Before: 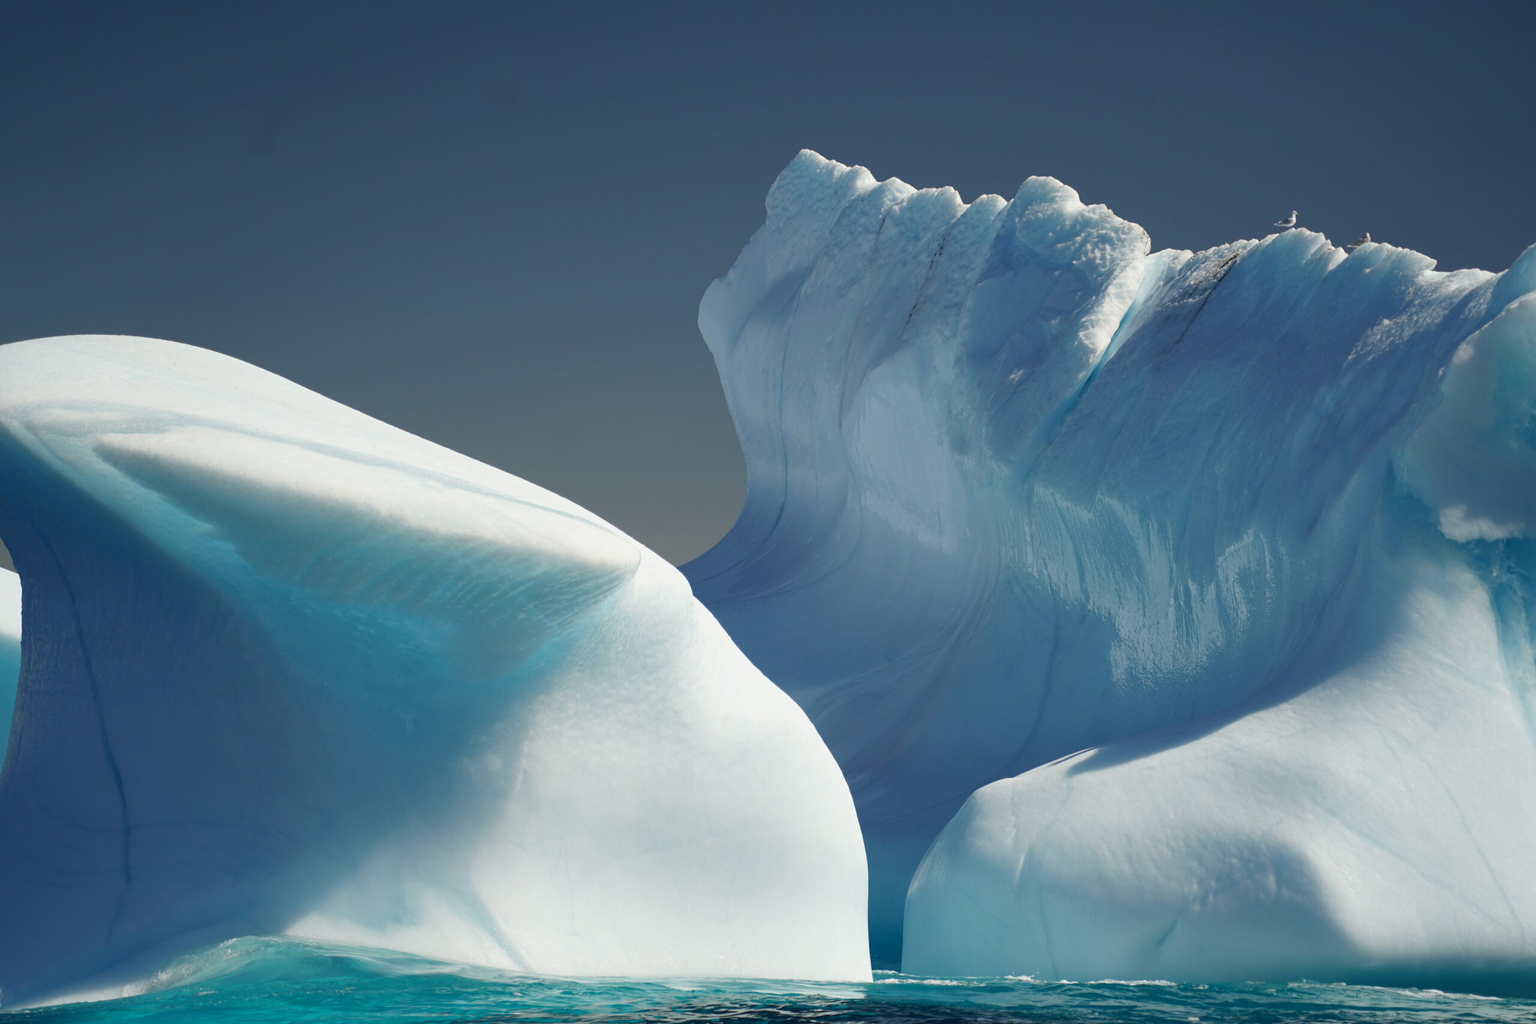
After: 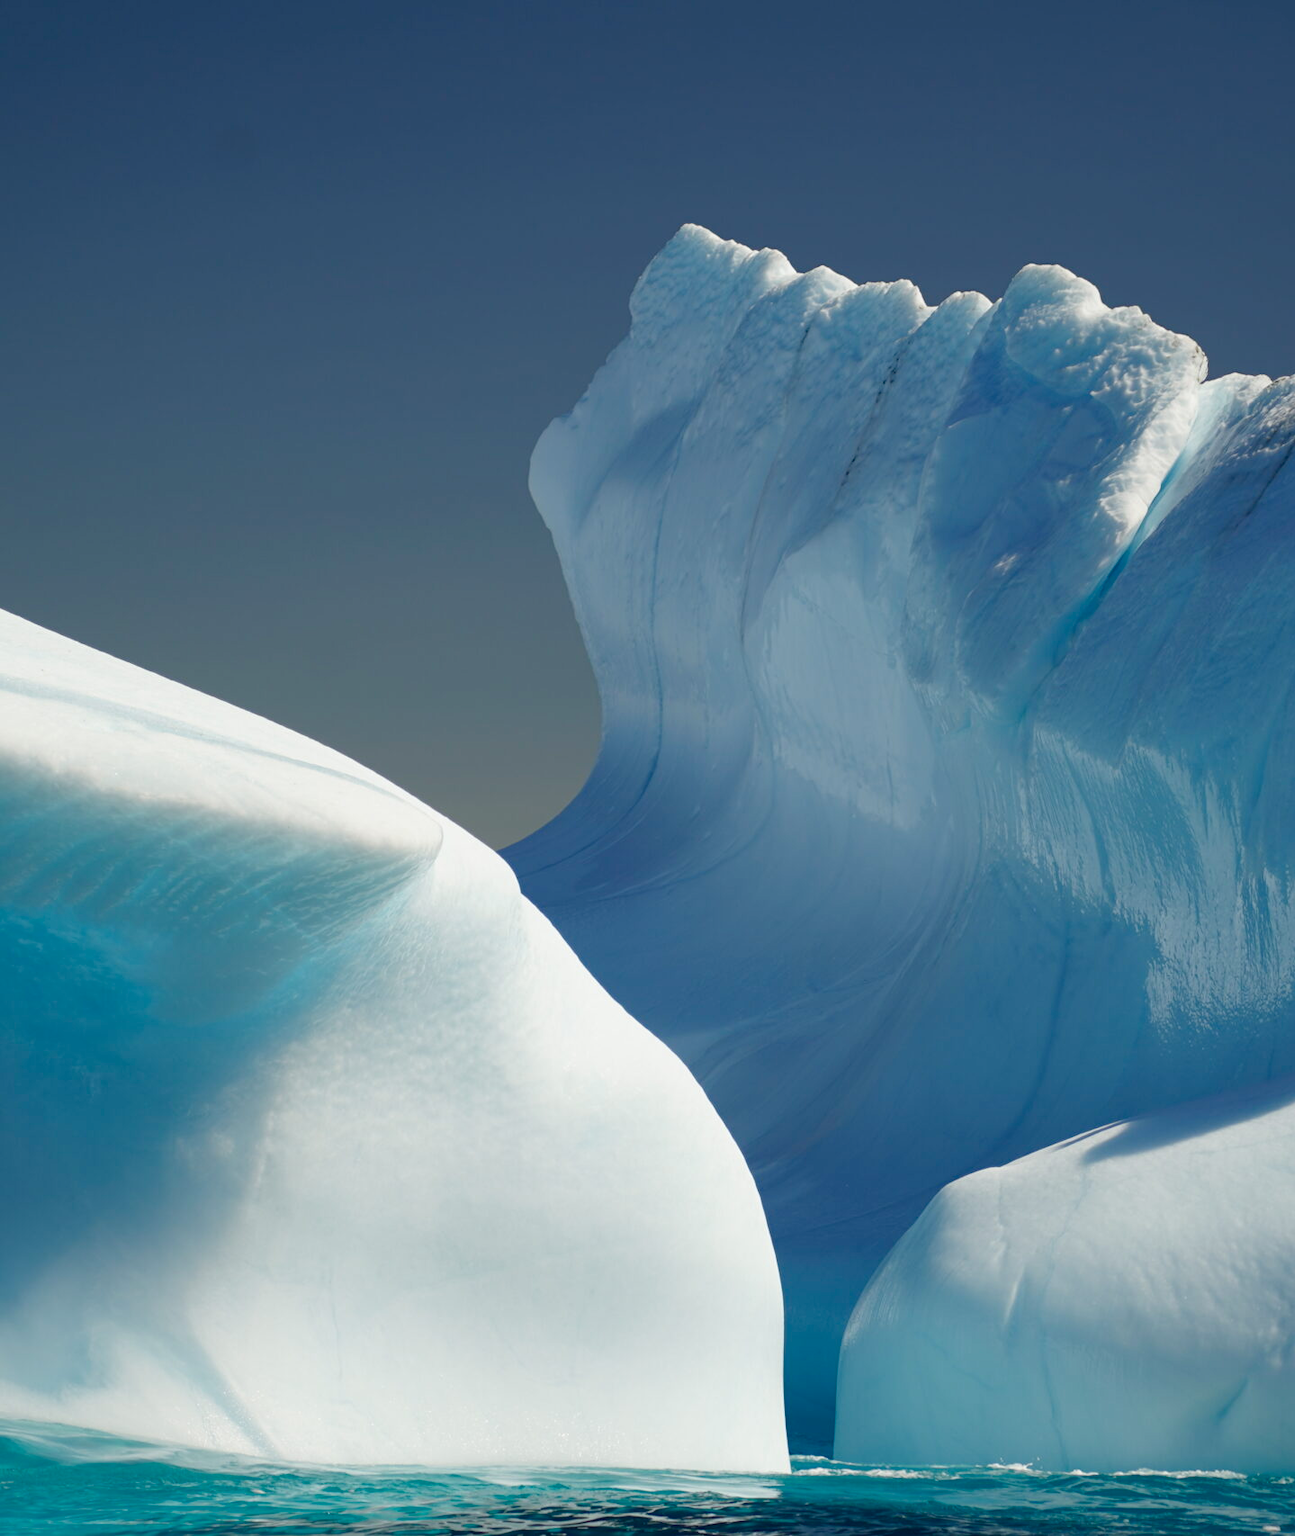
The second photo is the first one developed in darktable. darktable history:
color balance rgb: perceptual saturation grading › global saturation 20%, perceptual saturation grading › highlights -25%, perceptual saturation grading › shadows 25%
crop and rotate: left 22.516%, right 21.234%
